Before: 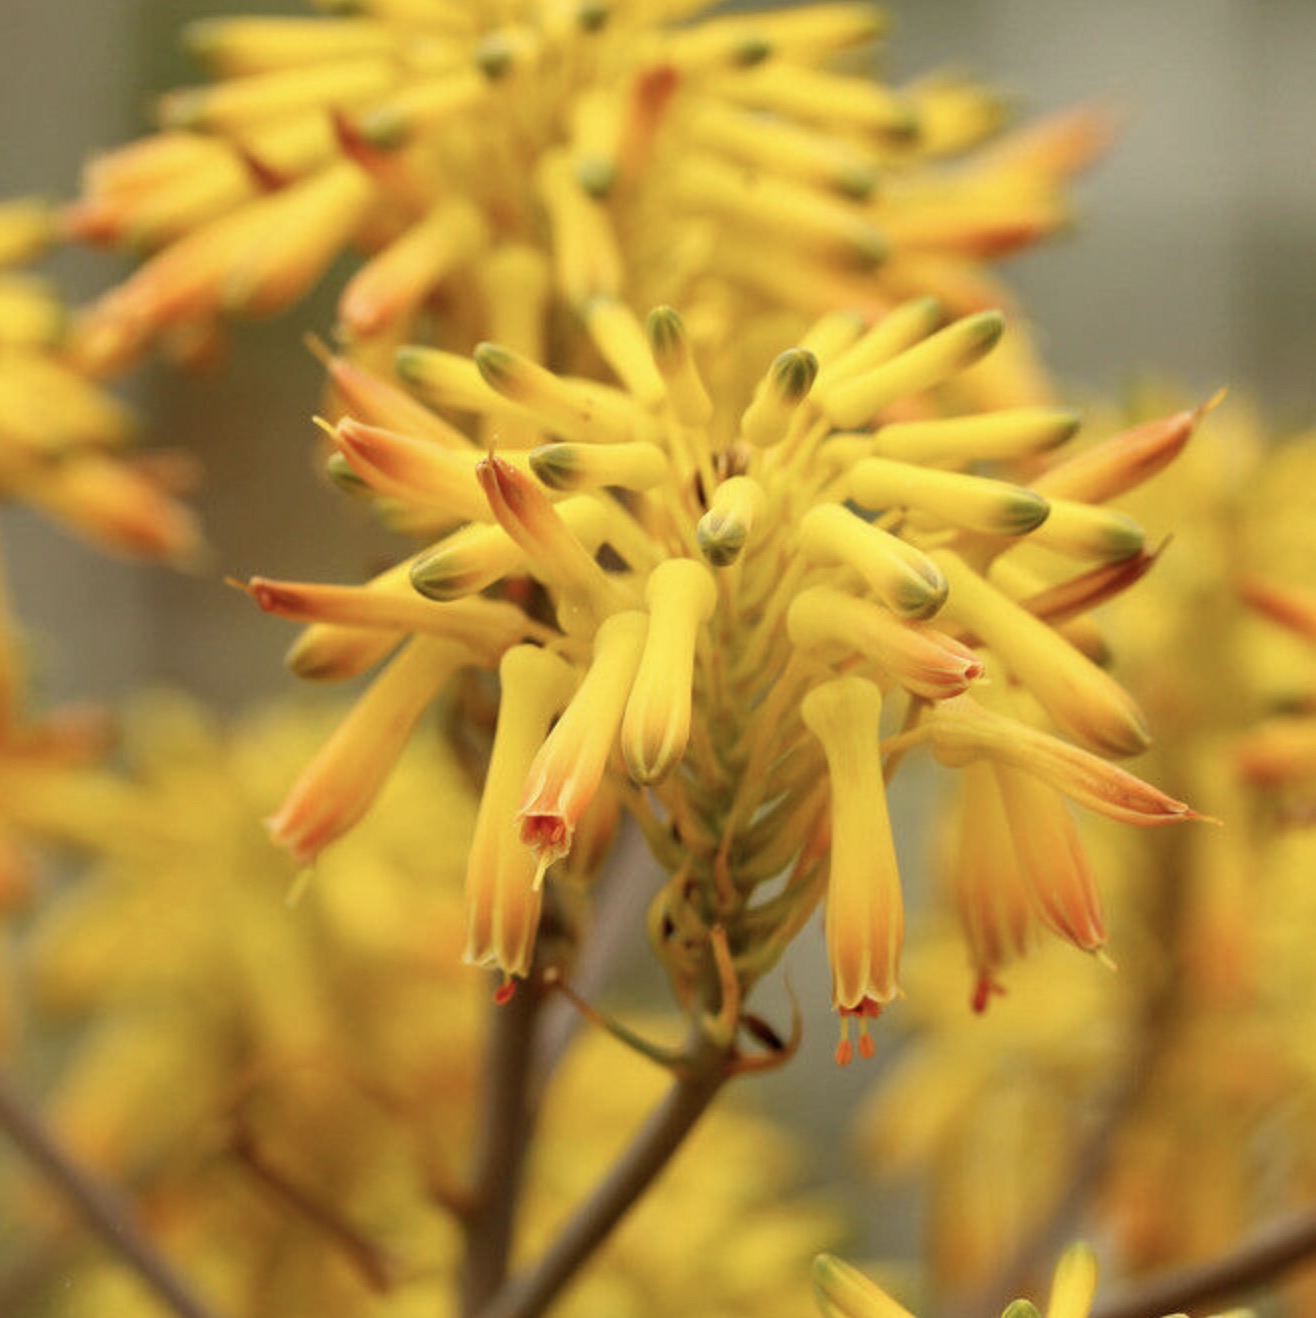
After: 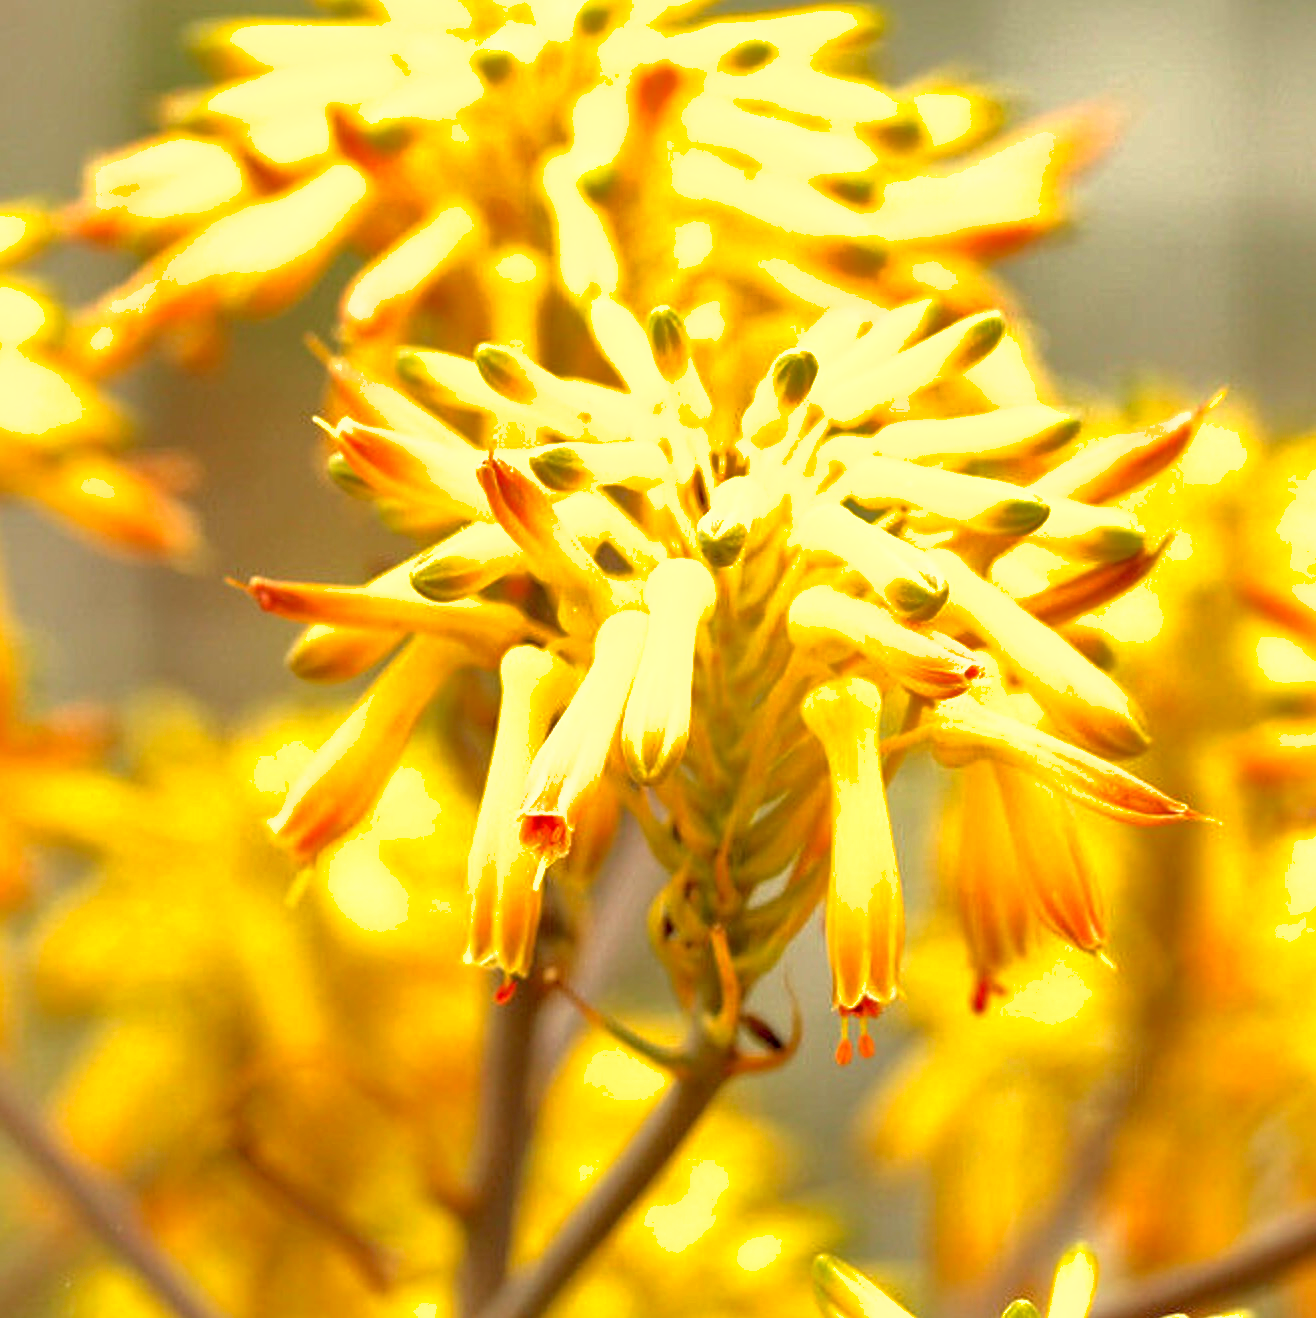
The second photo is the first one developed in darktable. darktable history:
sharpen: on, module defaults
exposure: black level correction 0.001, exposure 1 EV, compensate highlight preservation false
shadows and highlights: on, module defaults
